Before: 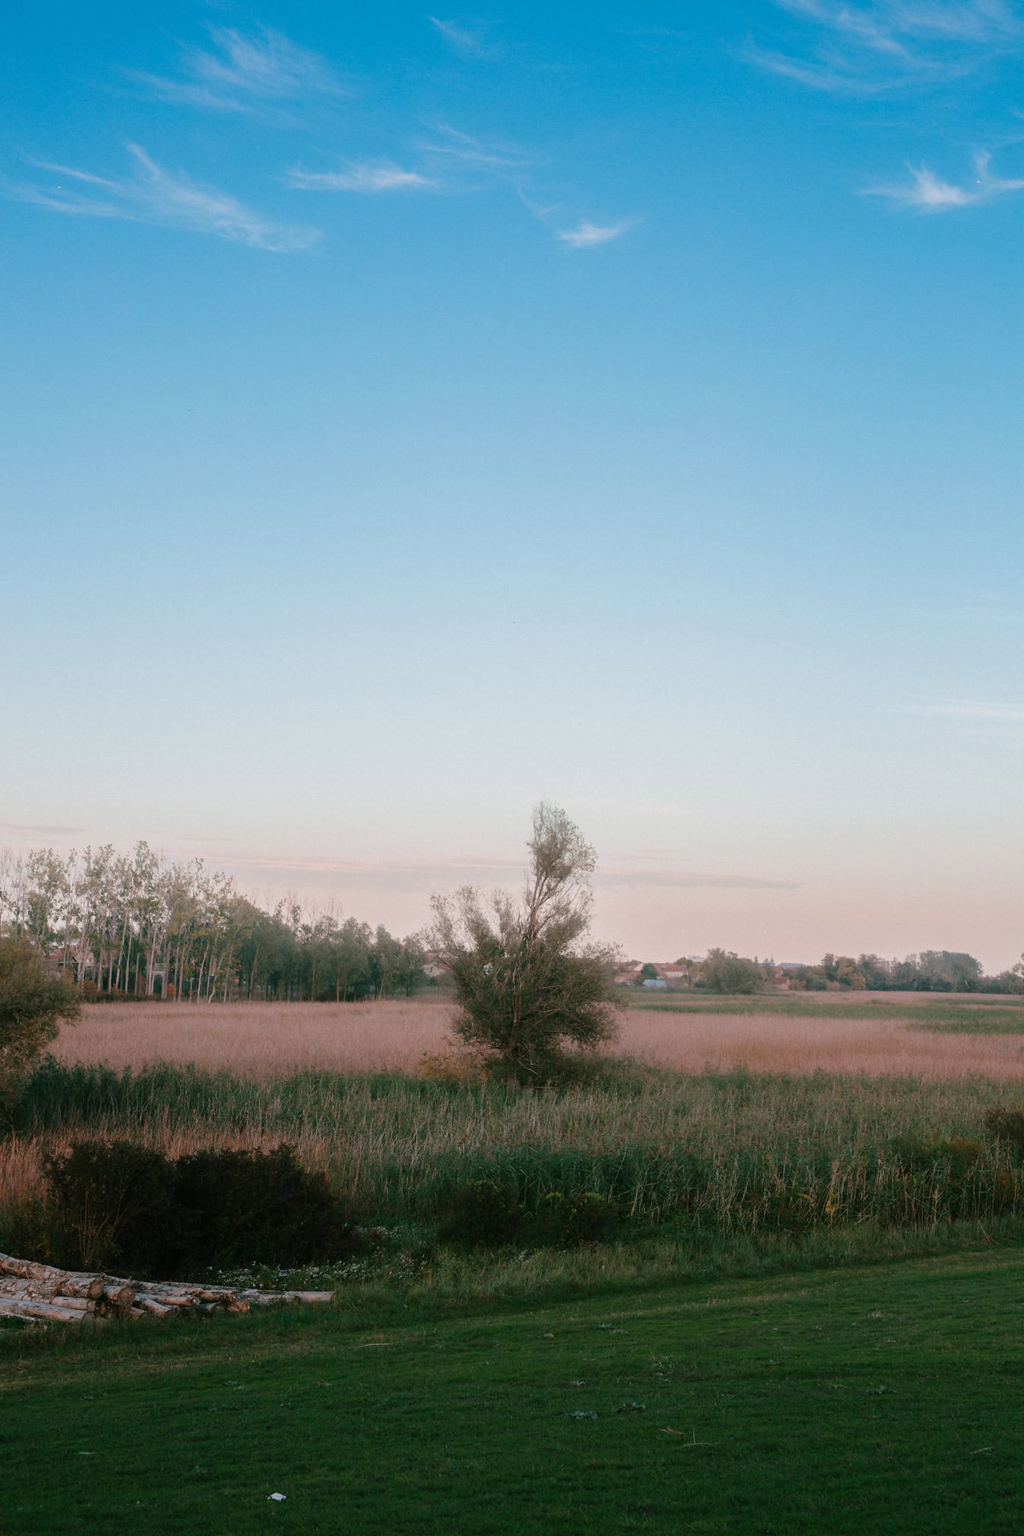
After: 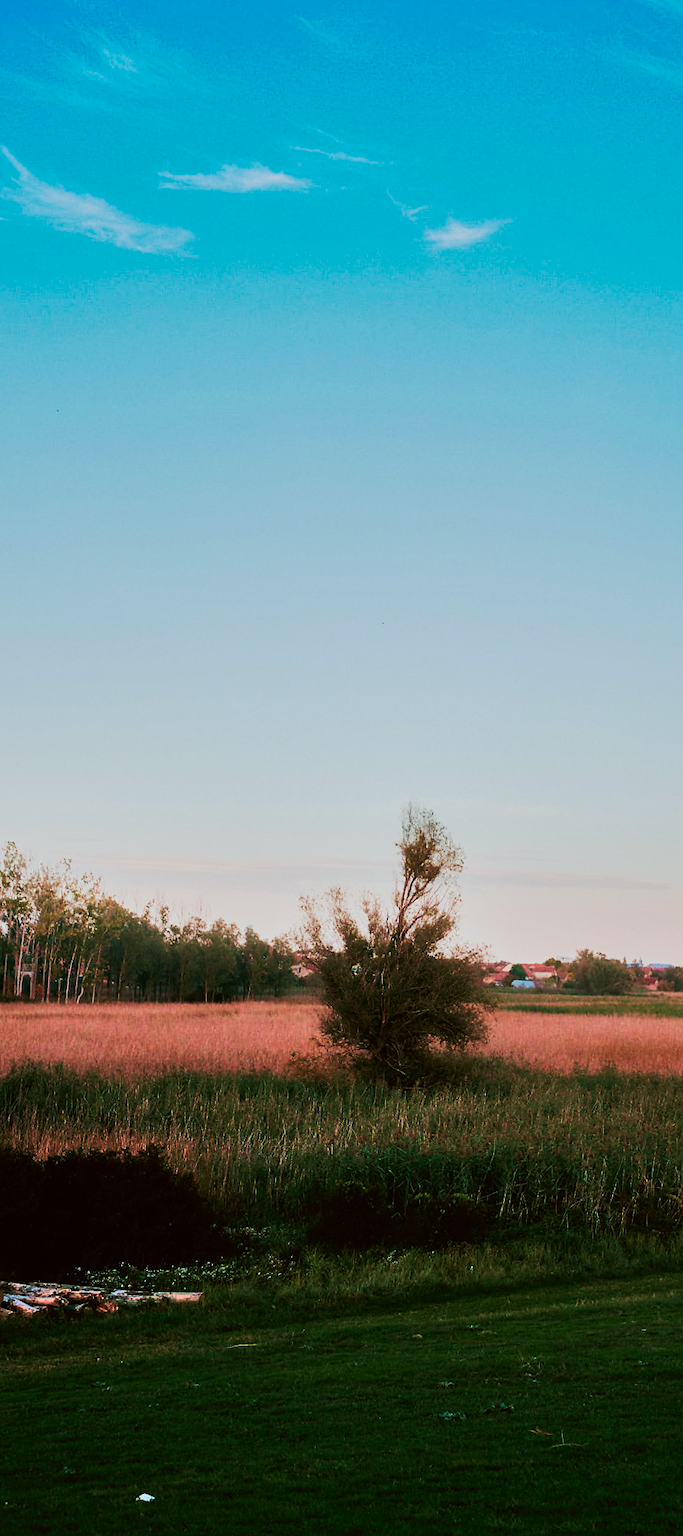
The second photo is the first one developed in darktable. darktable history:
crop and rotate: left 12.884%, right 20.435%
tone curve: curves: ch0 [(0, 0) (0.003, 0.002) (0.011, 0.004) (0.025, 0.005) (0.044, 0.009) (0.069, 0.013) (0.1, 0.017) (0.136, 0.036) (0.177, 0.066) (0.224, 0.102) (0.277, 0.143) (0.335, 0.197) (0.399, 0.268) (0.468, 0.389) (0.543, 0.549) (0.623, 0.714) (0.709, 0.801) (0.801, 0.854) (0.898, 0.9) (1, 1)], preserve colors none
color correction: highlights a* -2.84, highlights b* -2.18, shadows a* 2.44, shadows b* 2.85
velvia: strength 44.82%
contrast brightness saturation: contrast 0.036, saturation 0.07
sharpen: radius 1.566, amount 0.374, threshold 1.556
shadows and highlights: shadows 43.83, white point adjustment -1.58, soften with gaussian
